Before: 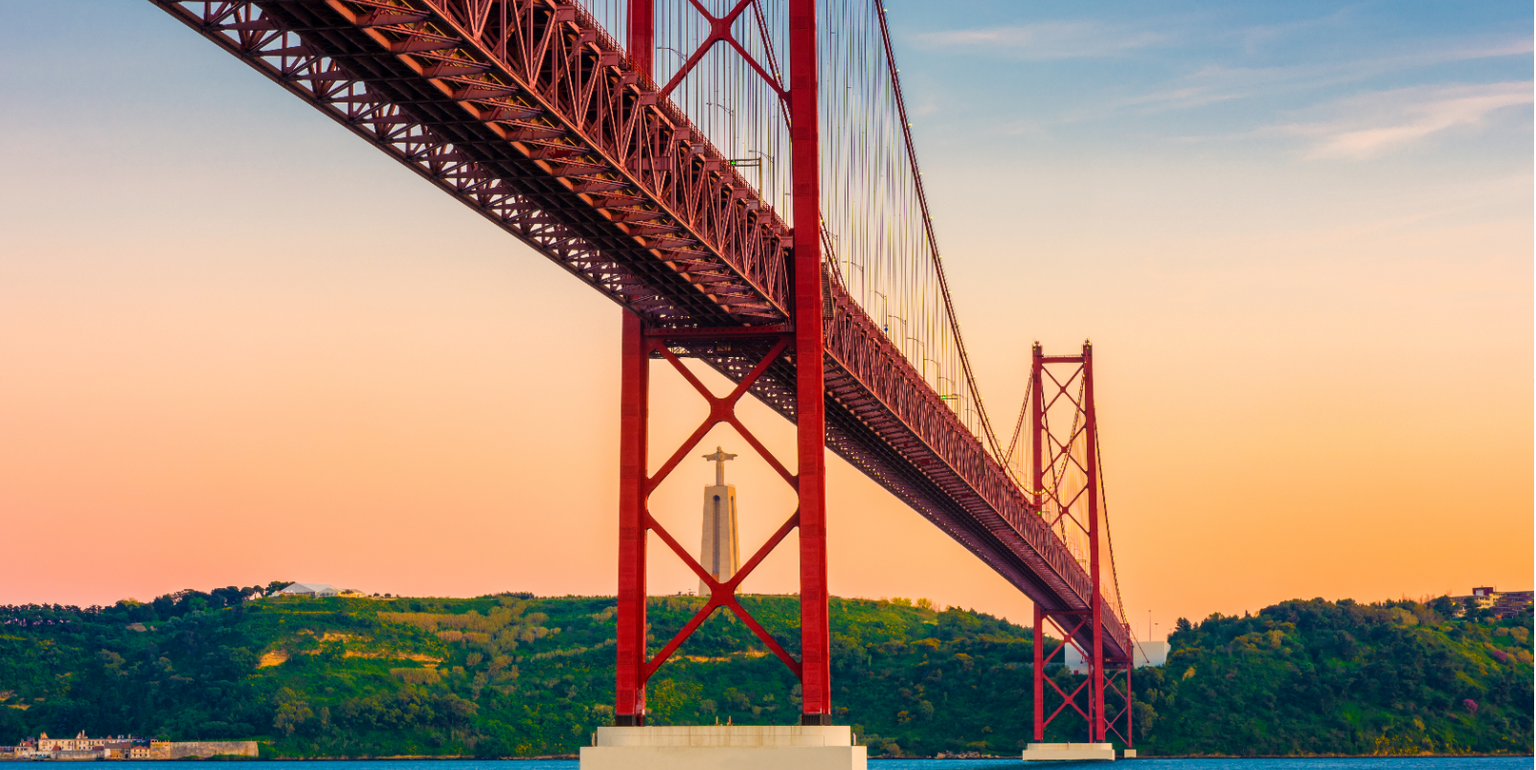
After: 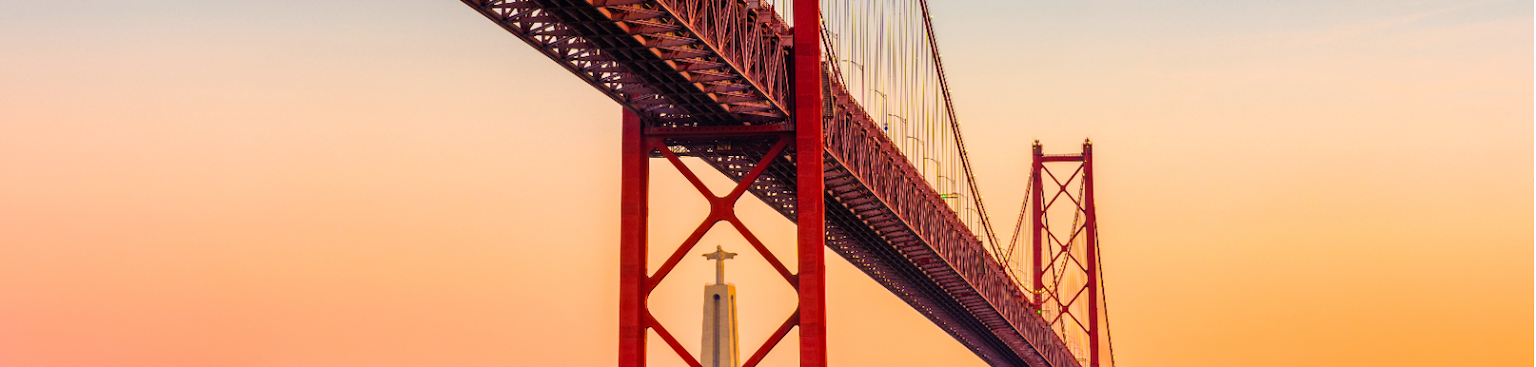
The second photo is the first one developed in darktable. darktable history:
haze removal: compatibility mode true, adaptive false
crop and rotate: top 26.247%, bottom 25.982%
